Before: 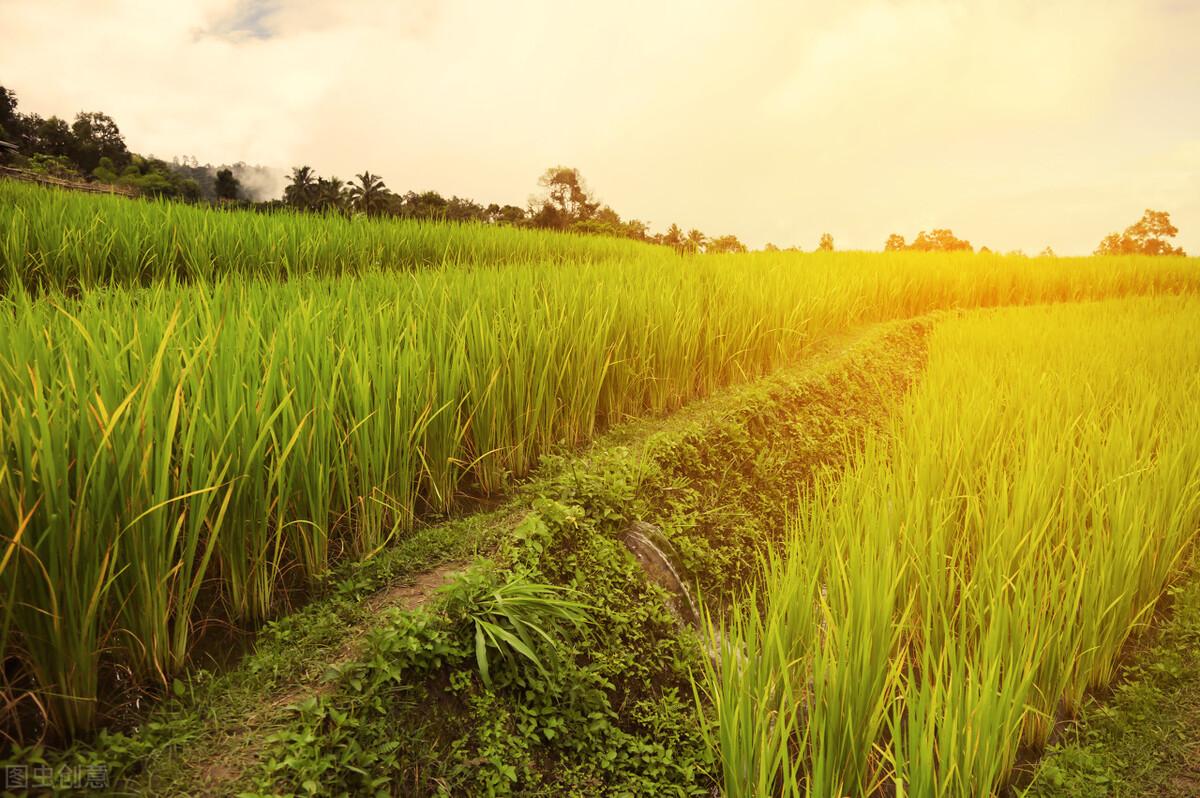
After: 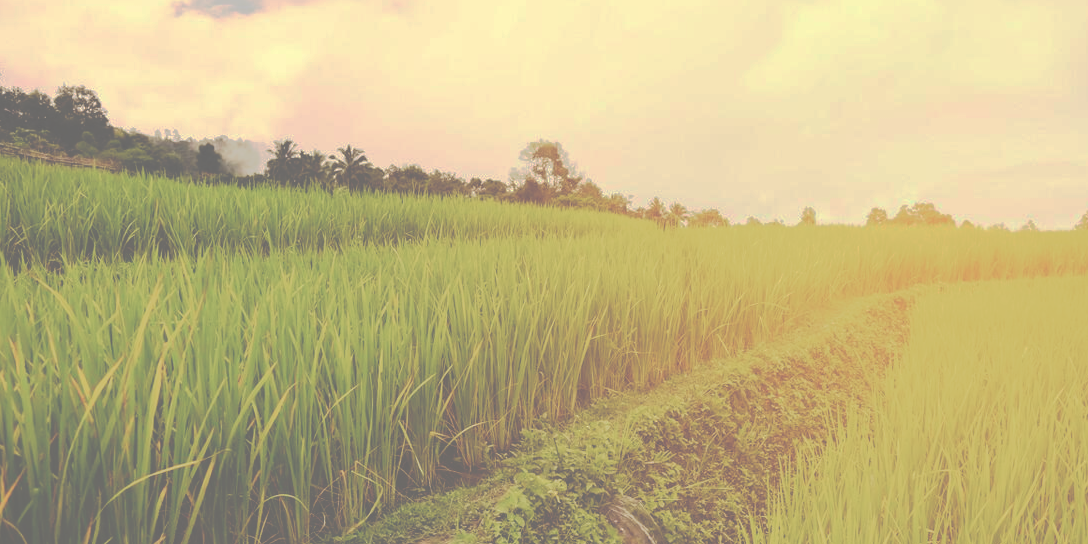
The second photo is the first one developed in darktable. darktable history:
color calibration: gray › normalize channels true, illuminant same as pipeline (D50), adaptation XYZ, x 0.347, y 0.359, temperature 5019.09 K, gamut compression 0.02
tone curve: curves: ch0 [(0, 0) (0.003, 0.43) (0.011, 0.433) (0.025, 0.434) (0.044, 0.436) (0.069, 0.439) (0.1, 0.442) (0.136, 0.446) (0.177, 0.449) (0.224, 0.454) (0.277, 0.462) (0.335, 0.488) (0.399, 0.524) (0.468, 0.566) (0.543, 0.615) (0.623, 0.666) (0.709, 0.718) (0.801, 0.761) (0.898, 0.801) (1, 1)], preserve colors none
contrast brightness saturation: contrast 0.048, brightness 0.069, saturation 0.01
crop: left 1.568%, top 3.375%, right 7.698%, bottom 28.419%
